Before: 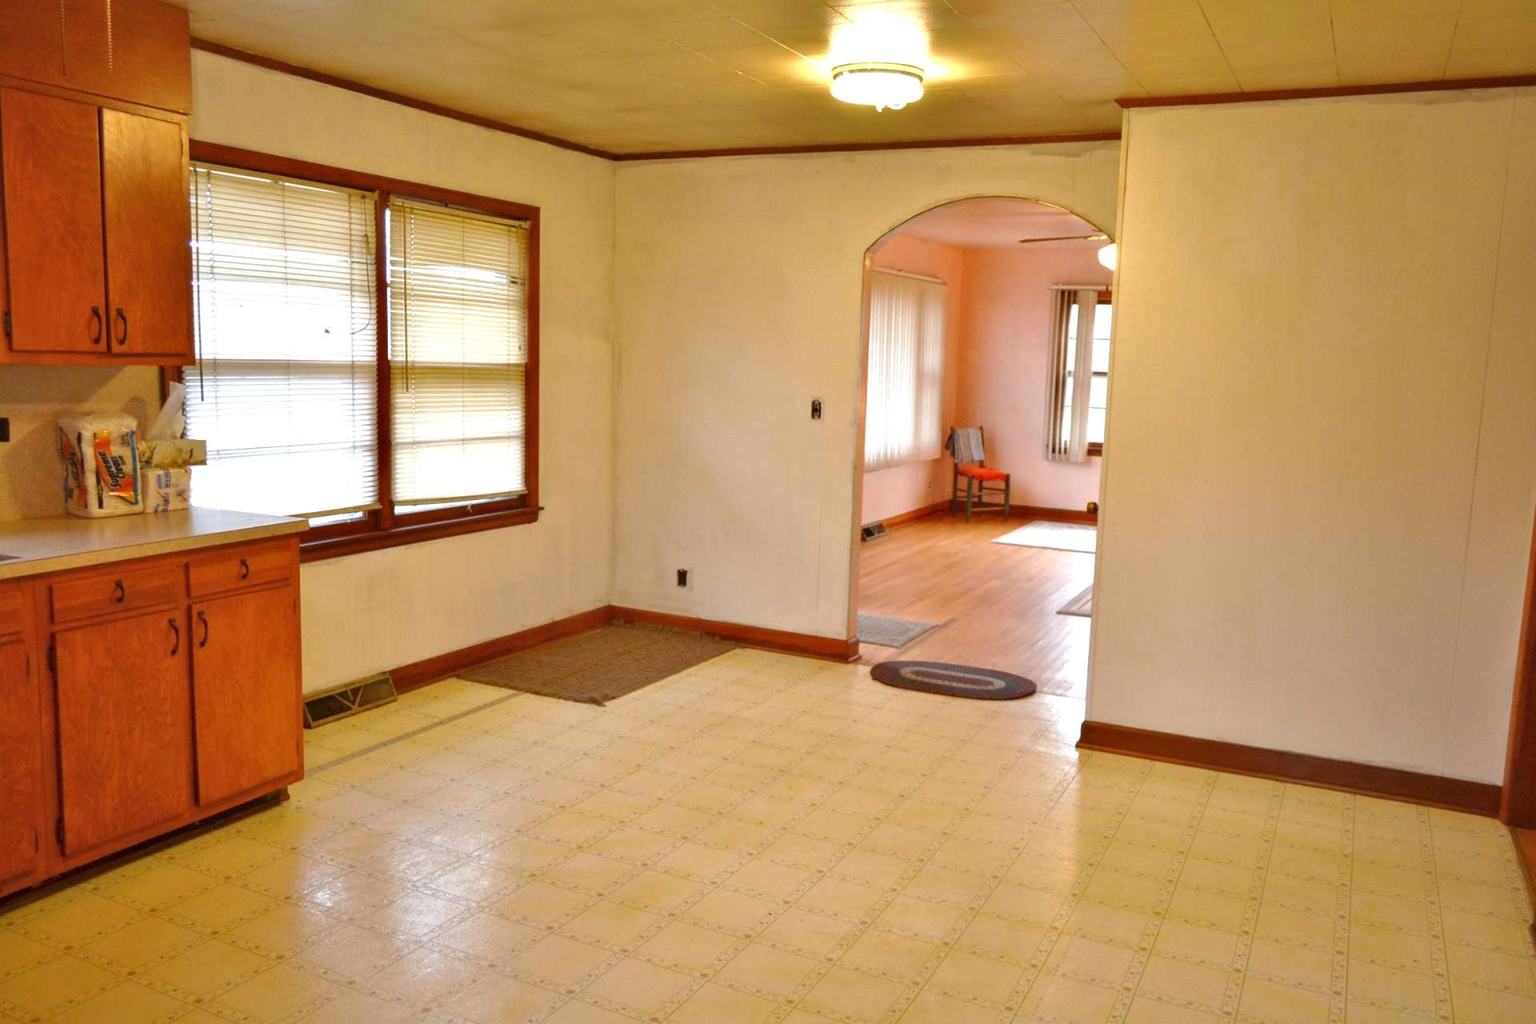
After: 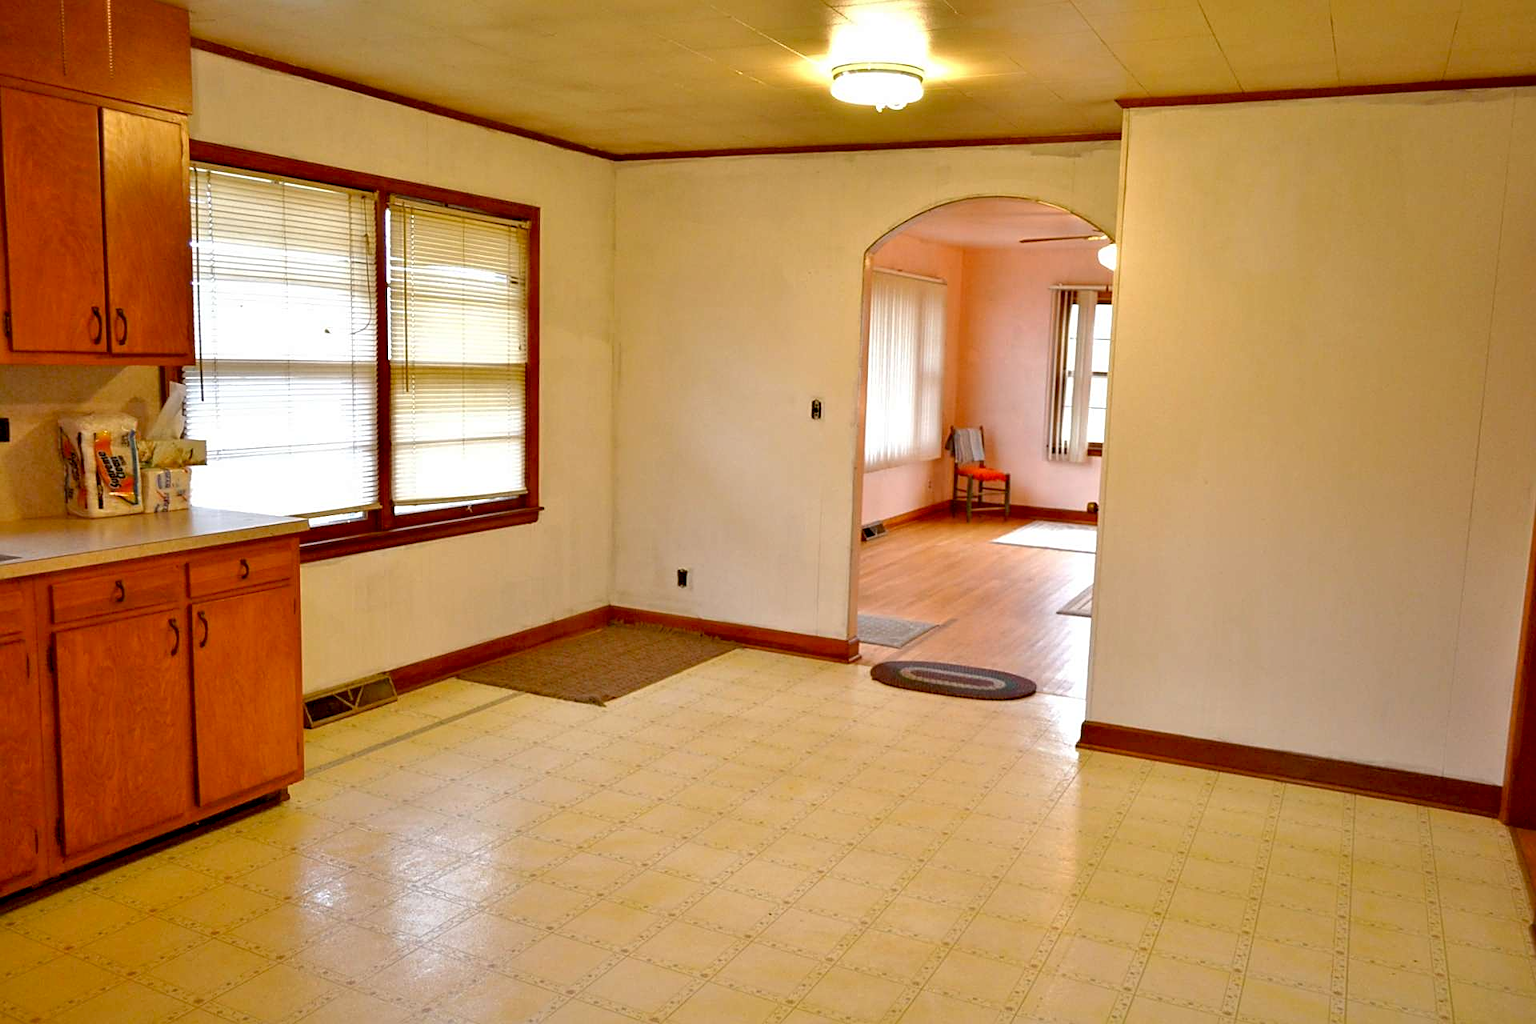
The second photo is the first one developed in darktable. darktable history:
exposure: black level correction 0.012, compensate exposure bias true, compensate highlight preservation false
sharpen: on, module defaults
